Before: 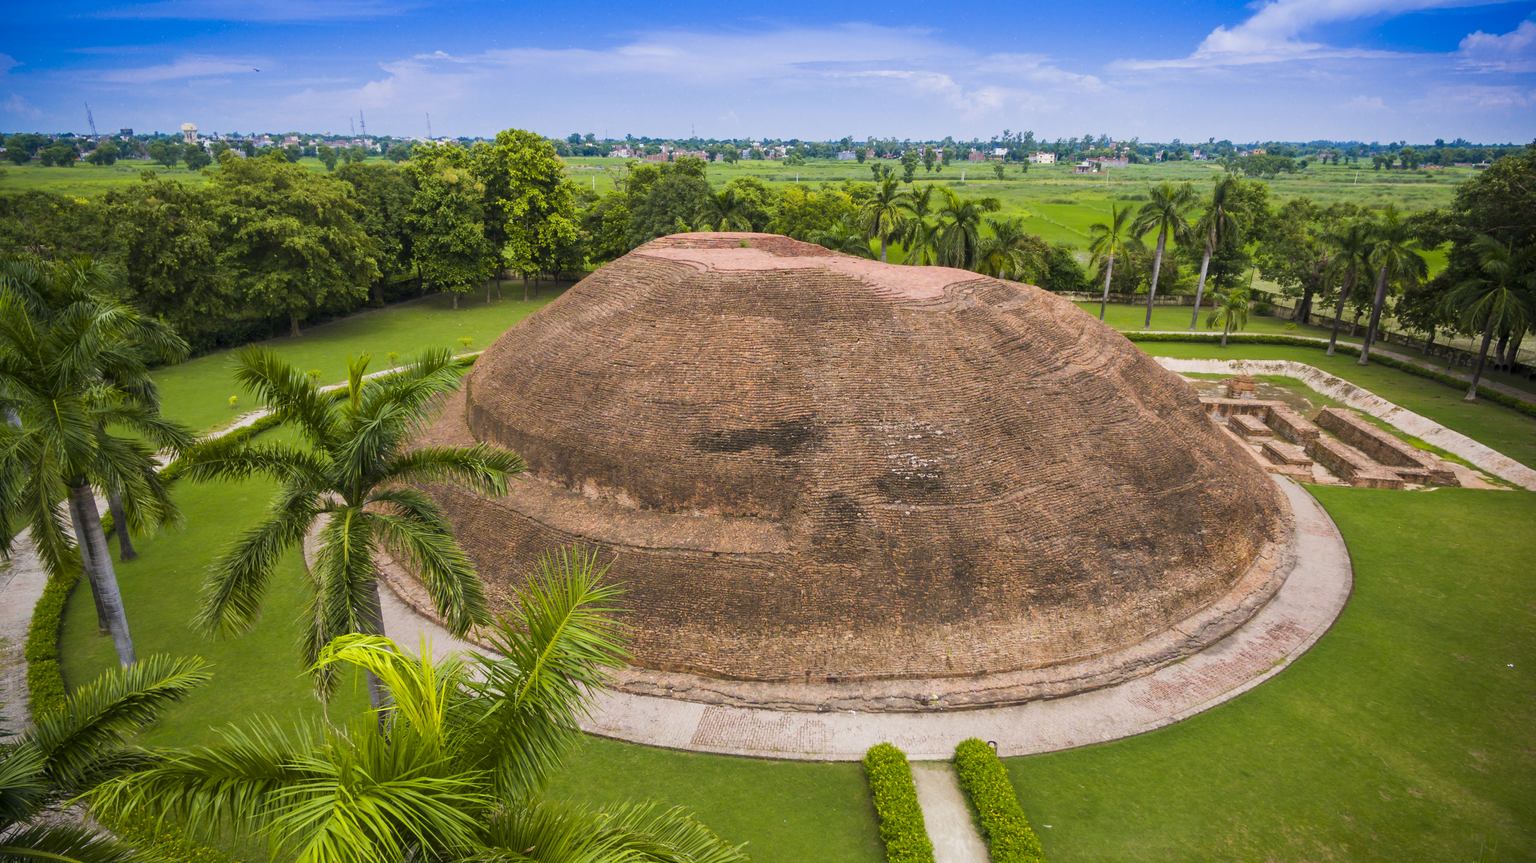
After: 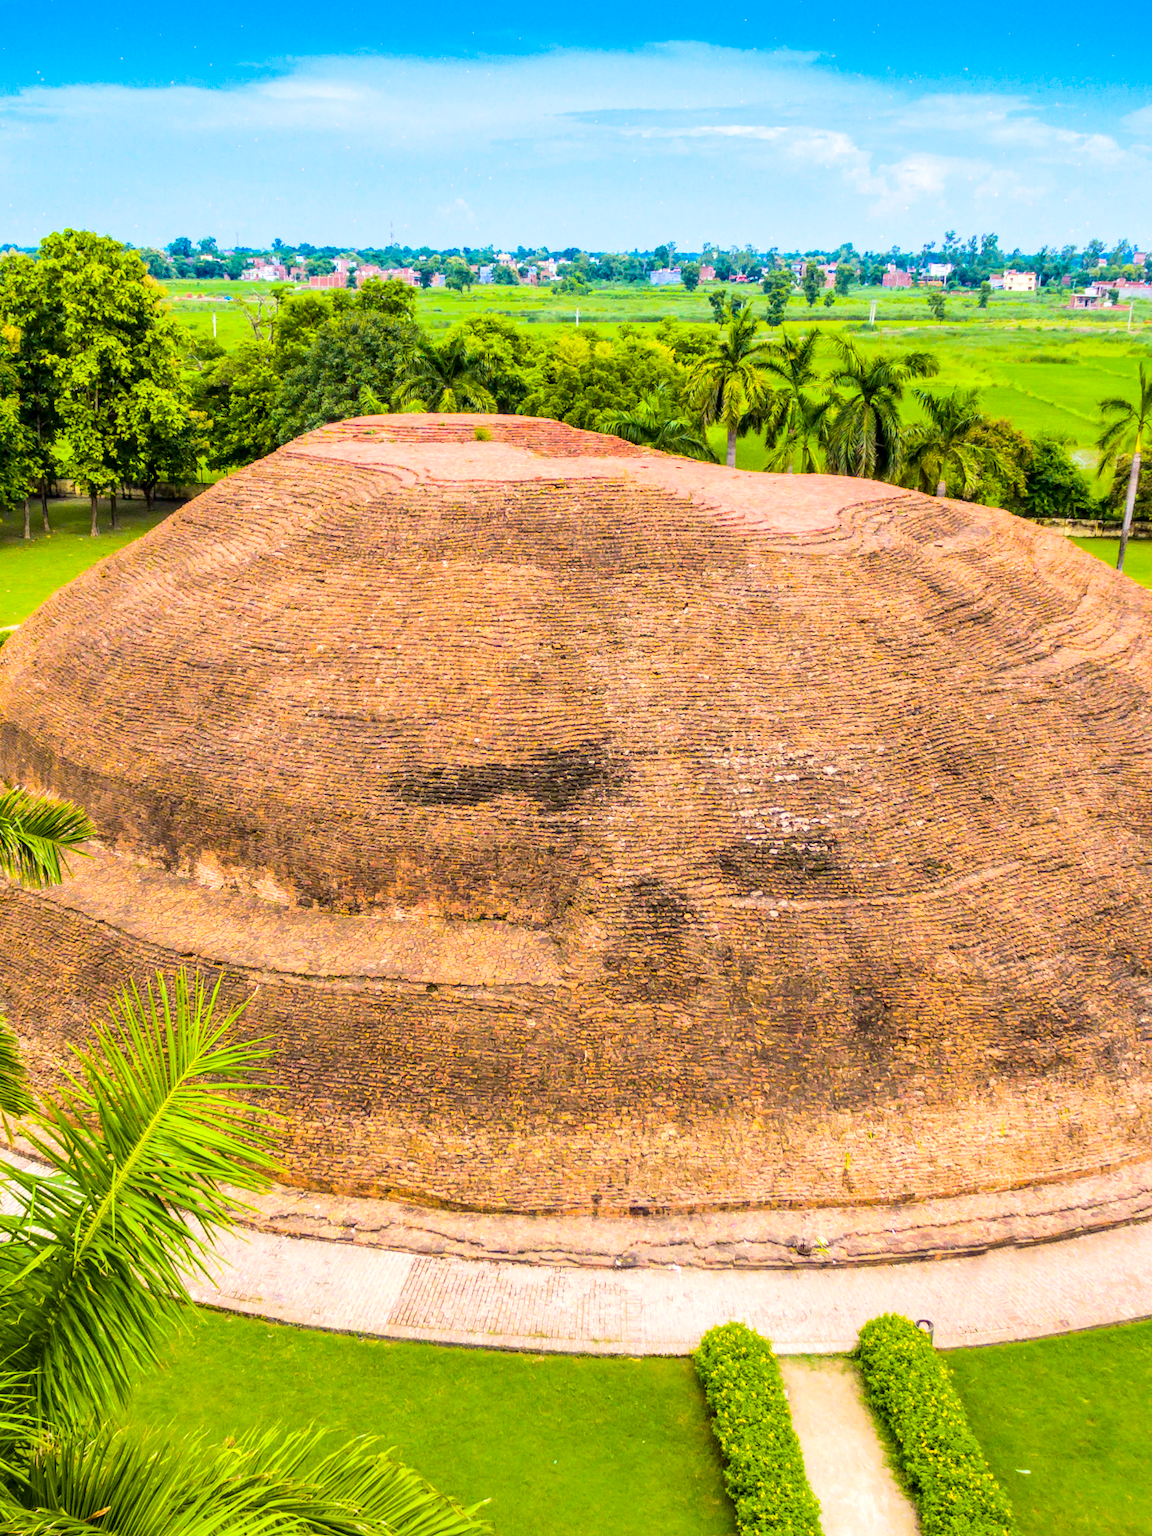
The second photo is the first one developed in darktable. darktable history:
crop: left 30.815%, right 27.065%
exposure: black level correction 0, exposure 0.591 EV, compensate exposure bias true, compensate highlight preservation false
local contrast: highlights 78%, shadows 56%, detail 174%, midtone range 0.434
color balance rgb: perceptual saturation grading › global saturation 19.459%, global vibrance 34.464%
contrast brightness saturation: contrast -0.279
tone curve: curves: ch0 [(0, 0) (0.003, 0.054) (0.011, 0.057) (0.025, 0.056) (0.044, 0.062) (0.069, 0.071) (0.1, 0.088) (0.136, 0.111) (0.177, 0.146) (0.224, 0.19) (0.277, 0.261) (0.335, 0.363) (0.399, 0.458) (0.468, 0.562) (0.543, 0.653) (0.623, 0.725) (0.709, 0.801) (0.801, 0.853) (0.898, 0.915) (1, 1)], color space Lab, independent channels, preserve colors none
